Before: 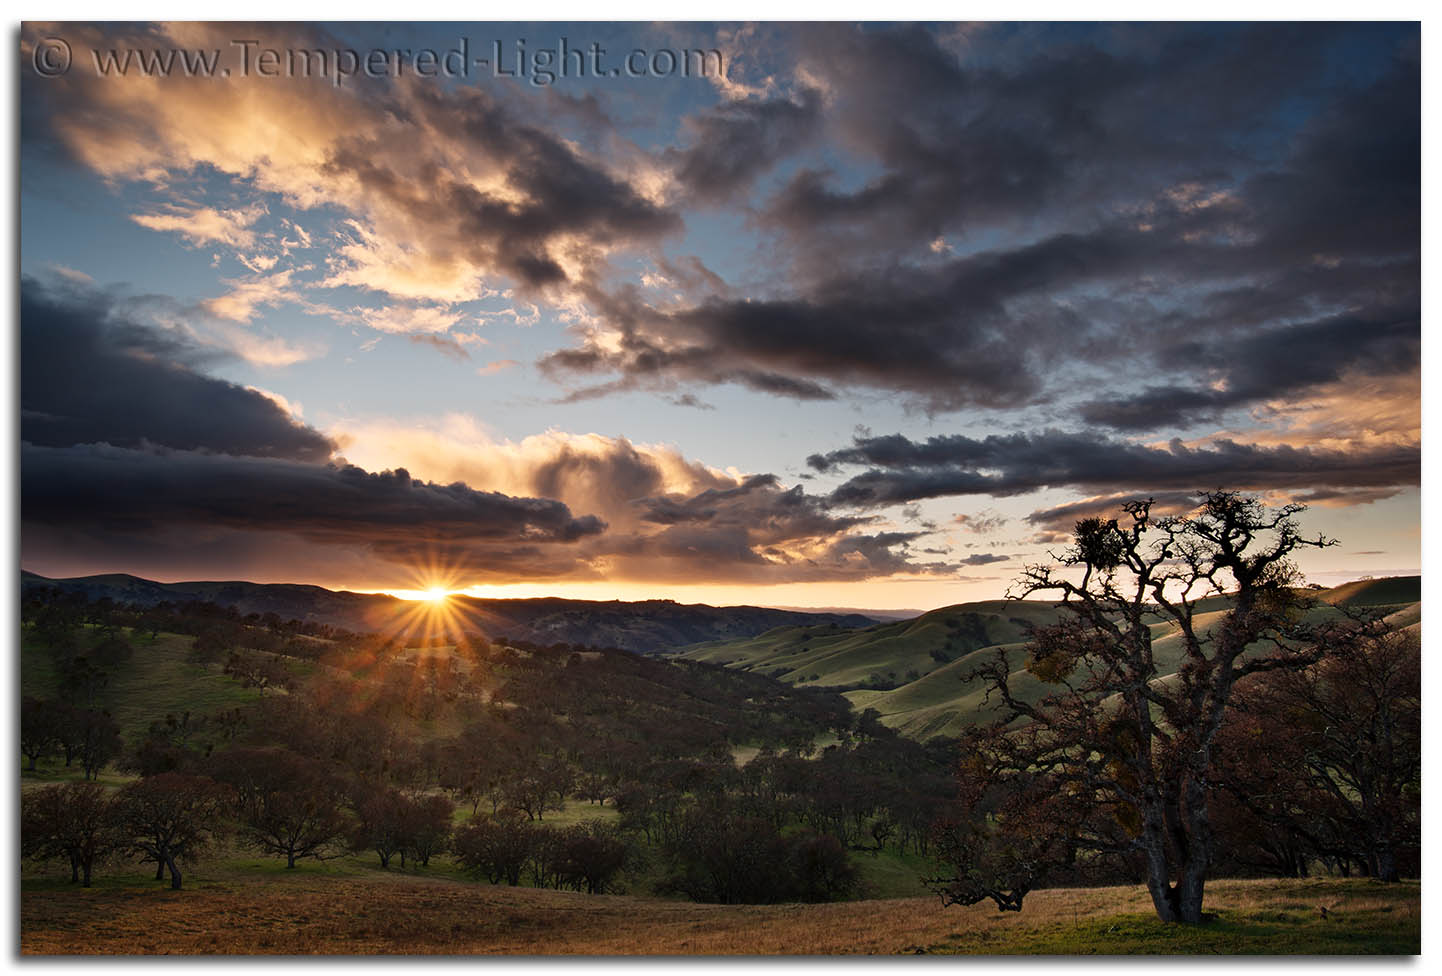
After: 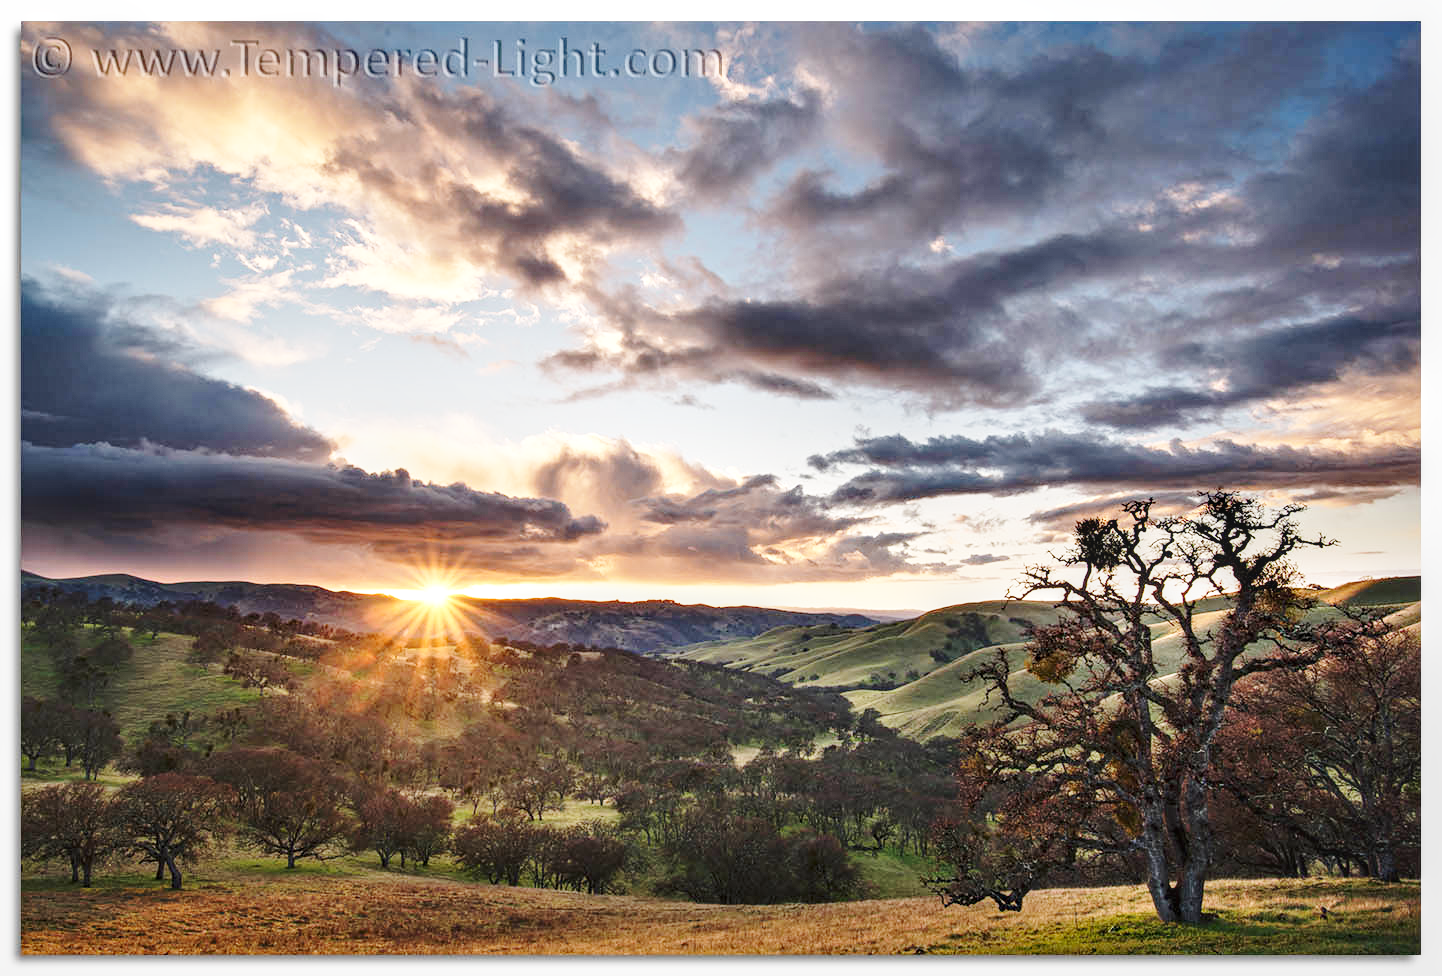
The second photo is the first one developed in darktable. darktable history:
base curve: curves: ch0 [(0, 0) (0.025, 0.046) (0.112, 0.277) (0.467, 0.74) (0.814, 0.929) (1, 0.942)], fusion 1, preserve colors none
local contrast: on, module defaults
